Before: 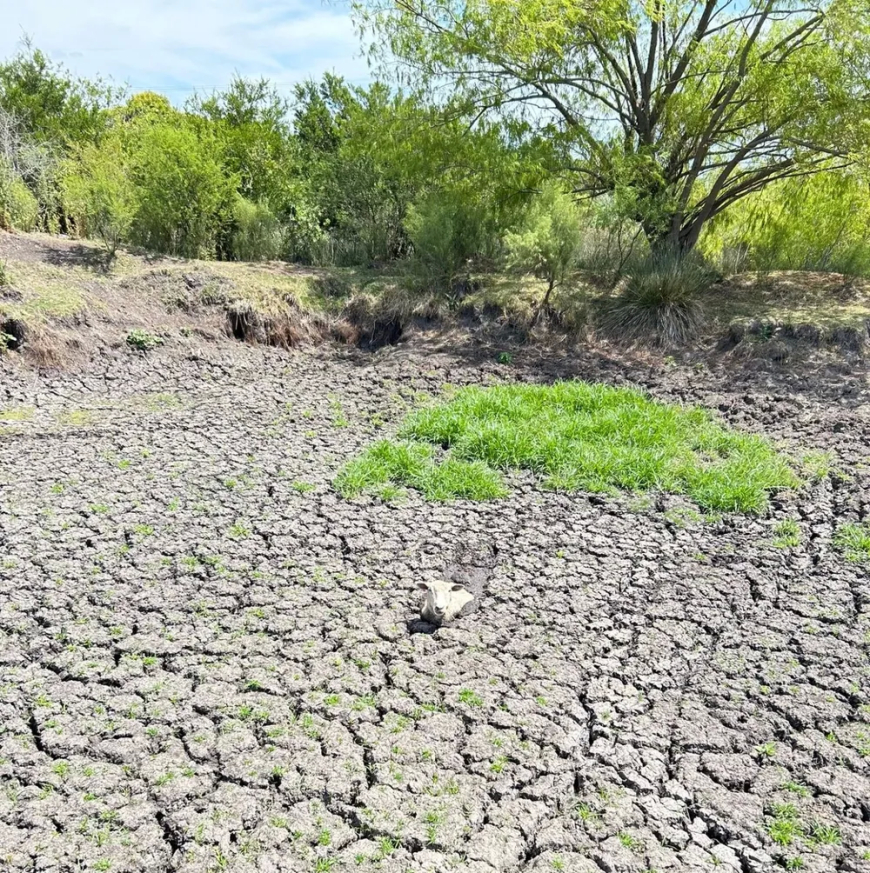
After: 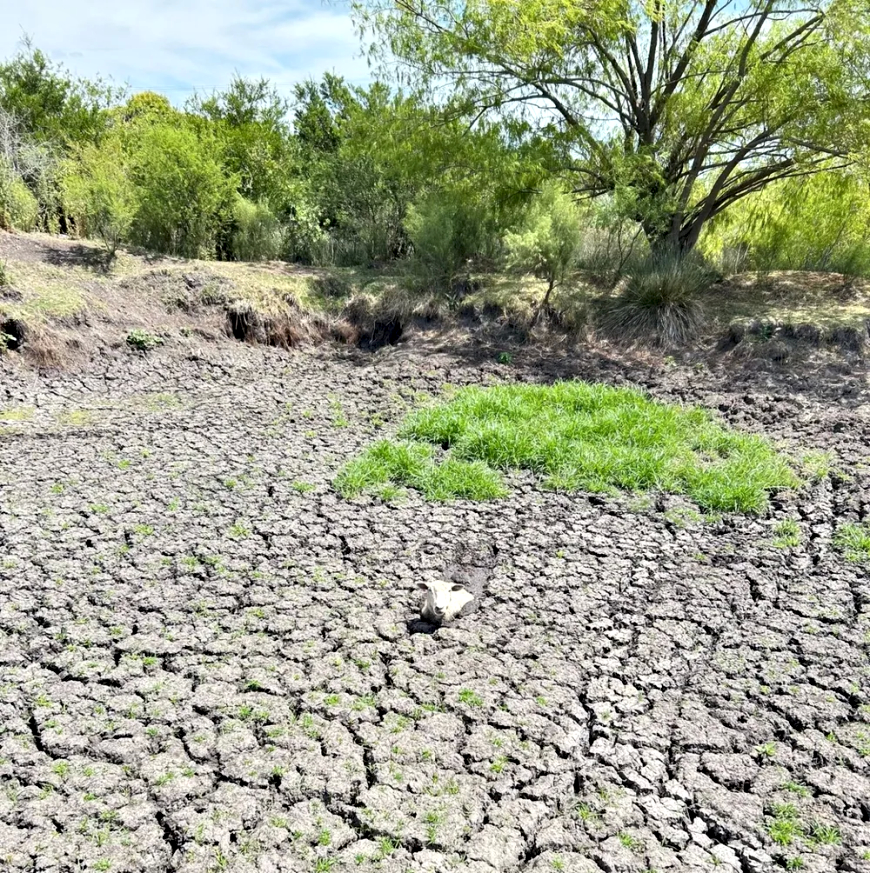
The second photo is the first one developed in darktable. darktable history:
contrast equalizer: y [[0.536, 0.565, 0.581, 0.516, 0.52, 0.491], [0.5 ×6], [0.5 ×6], [0 ×6], [0 ×6]]
